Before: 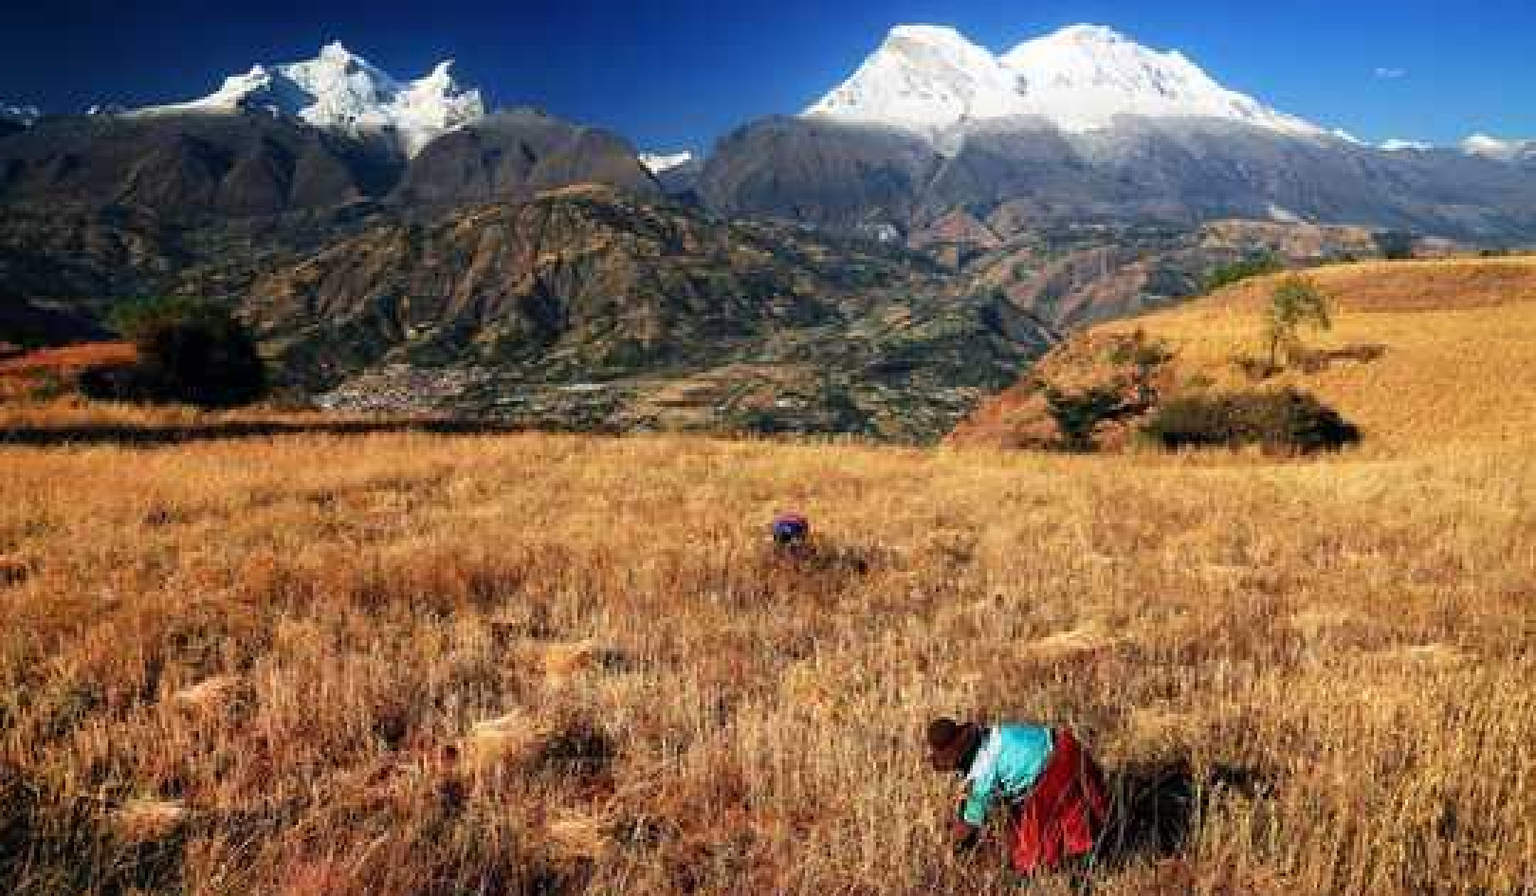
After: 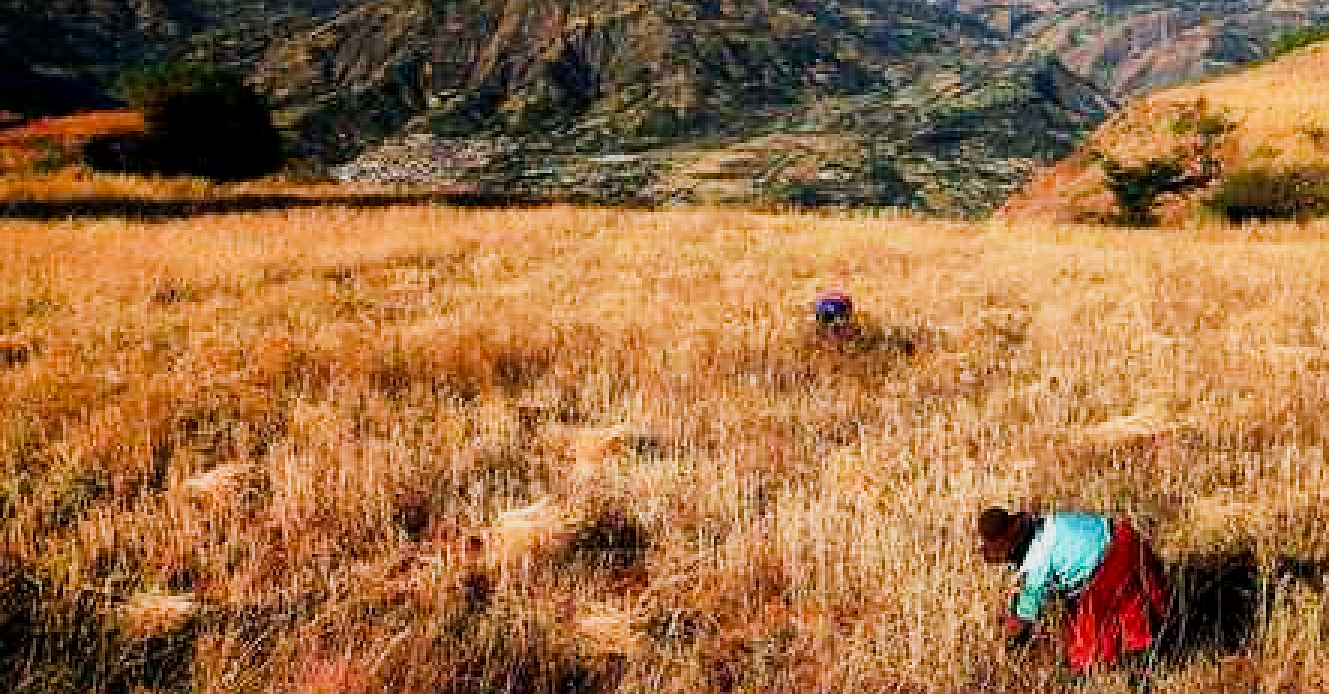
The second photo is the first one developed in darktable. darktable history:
sharpen: radius 1.458, amount 0.398, threshold 1.271
sigmoid: contrast 1.54, target black 0
contrast equalizer: y [[0.5, 0.496, 0.435, 0.435, 0.496, 0.5], [0.5 ×6], [0.5 ×6], [0 ×6], [0 ×6]]
exposure: exposure 0.507 EV, compensate highlight preservation false
crop: top 26.531%, right 17.959%
local contrast: mode bilateral grid, contrast 20, coarseness 50, detail 120%, midtone range 0.2
